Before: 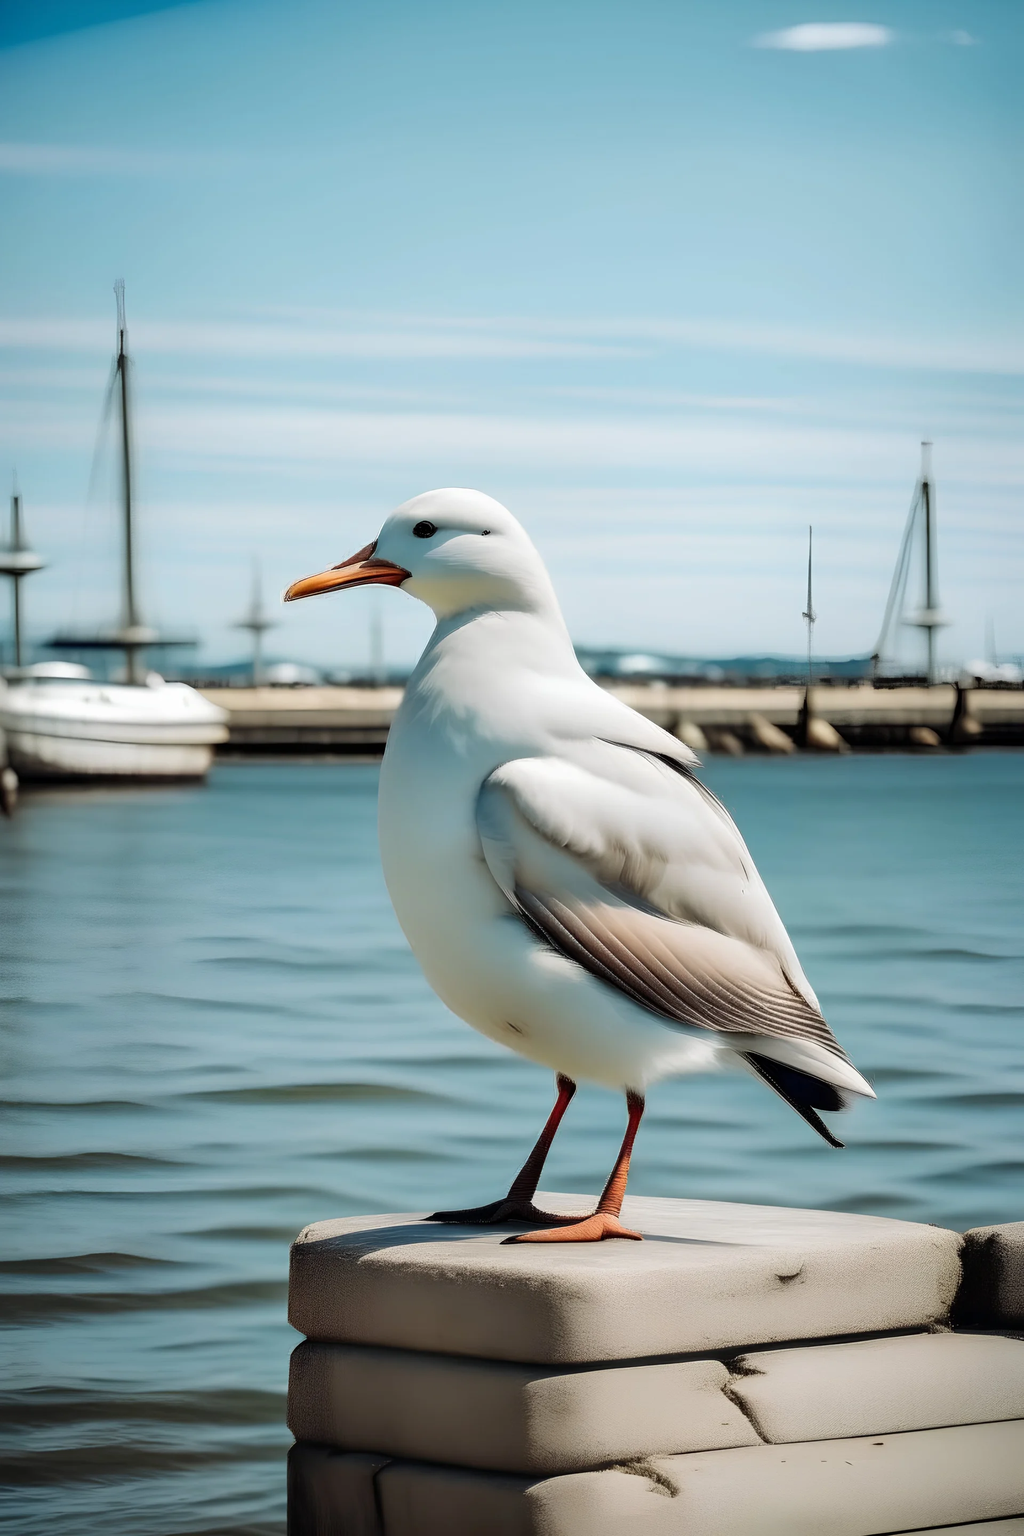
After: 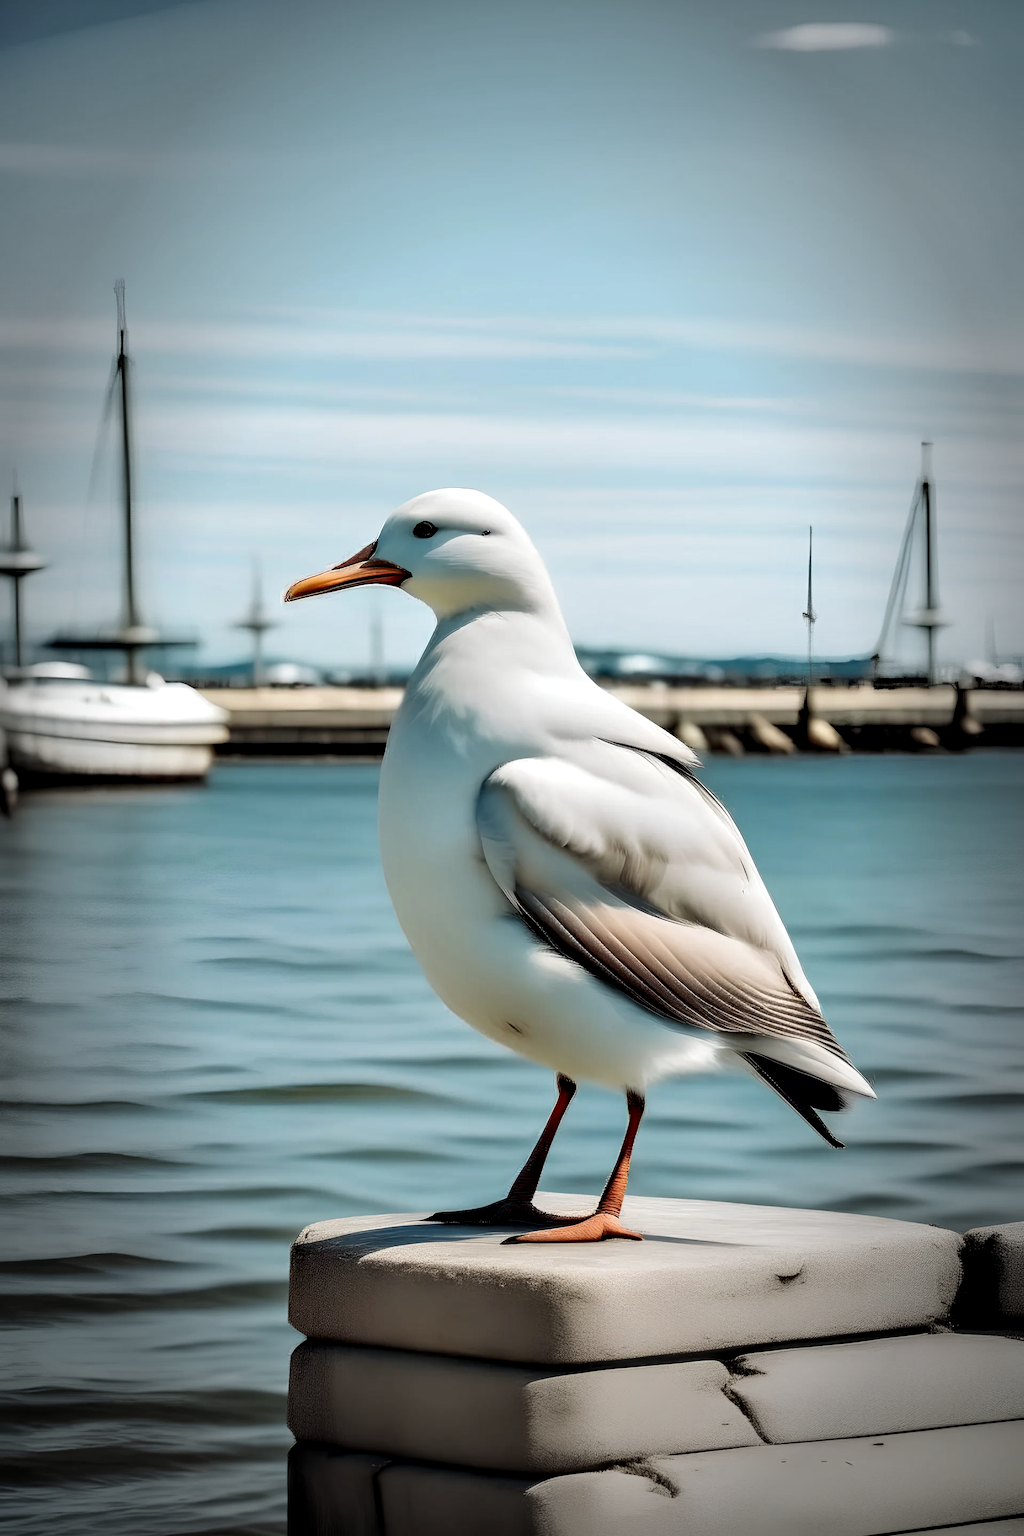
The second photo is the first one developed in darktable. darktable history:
vignetting: fall-off start 66.86%, fall-off radius 39.8%, automatic ratio true, width/height ratio 0.675
contrast equalizer: octaves 7, y [[0.531, 0.548, 0.559, 0.557, 0.544, 0.527], [0.5 ×6], [0.5 ×6], [0 ×6], [0 ×6]]
